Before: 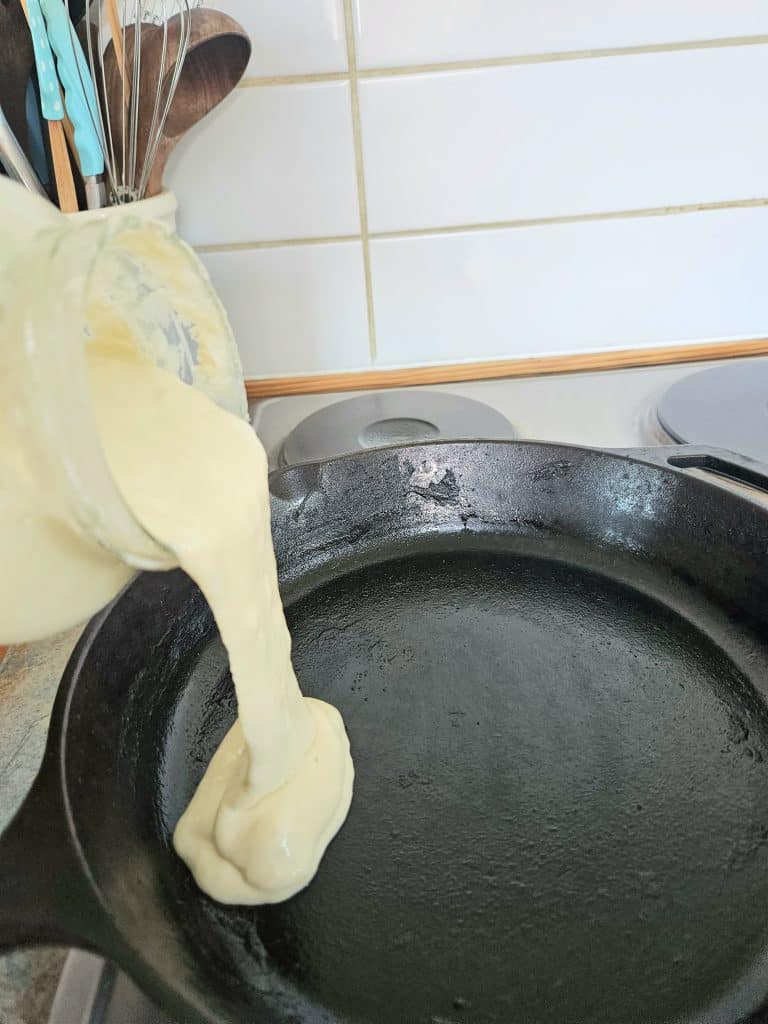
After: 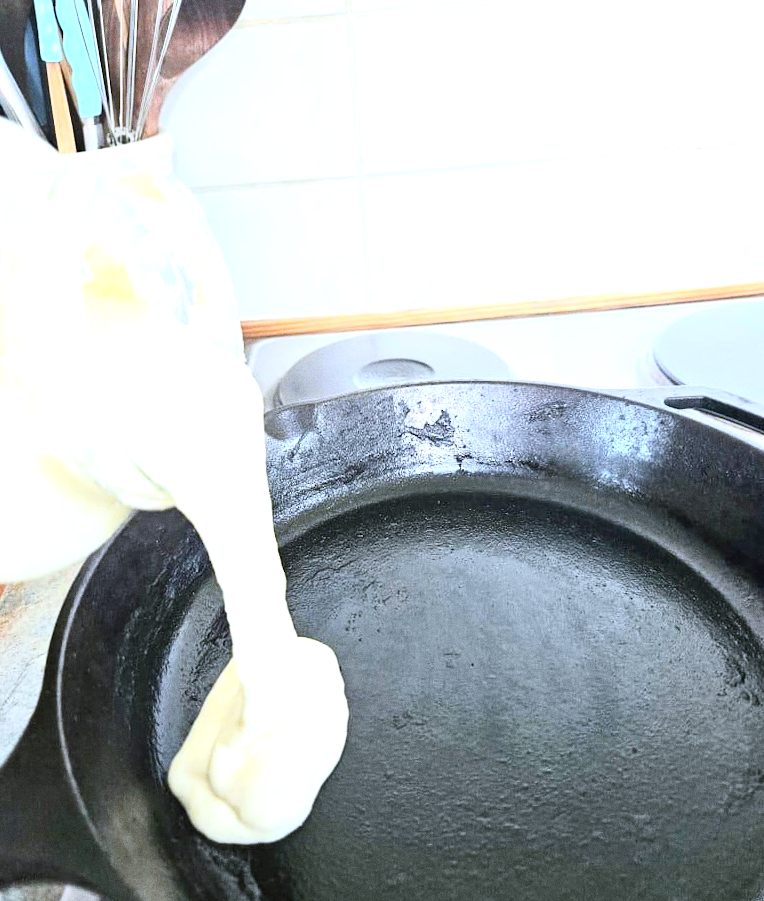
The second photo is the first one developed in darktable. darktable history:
crop and rotate: top 5.609%, bottom 5.609%
tone curve: curves: ch0 [(0, 0.003) (0.117, 0.101) (0.257, 0.246) (0.408, 0.432) (0.632, 0.716) (0.795, 0.884) (1, 1)]; ch1 [(0, 0) (0.227, 0.197) (0.405, 0.421) (0.501, 0.501) (0.522, 0.526) (0.546, 0.564) (0.589, 0.602) (0.696, 0.761) (0.976, 0.992)]; ch2 [(0, 0) (0.208, 0.176) (0.377, 0.38) (0.5, 0.5) (0.537, 0.534) (0.571, 0.577) (0.627, 0.64) (0.698, 0.76) (1, 1)], color space Lab, independent channels, preserve colors none
exposure: exposure 0.95 EV, compensate highlight preservation false
rotate and perspective: rotation 0.192°, lens shift (horizontal) -0.015, crop left 0.005, crop right 0.996, crop top 0.006, crop bottom 0.99
grain: coarseness 0.47 ISO
white balance: red 0.948, green 1.02, blue 1.176
